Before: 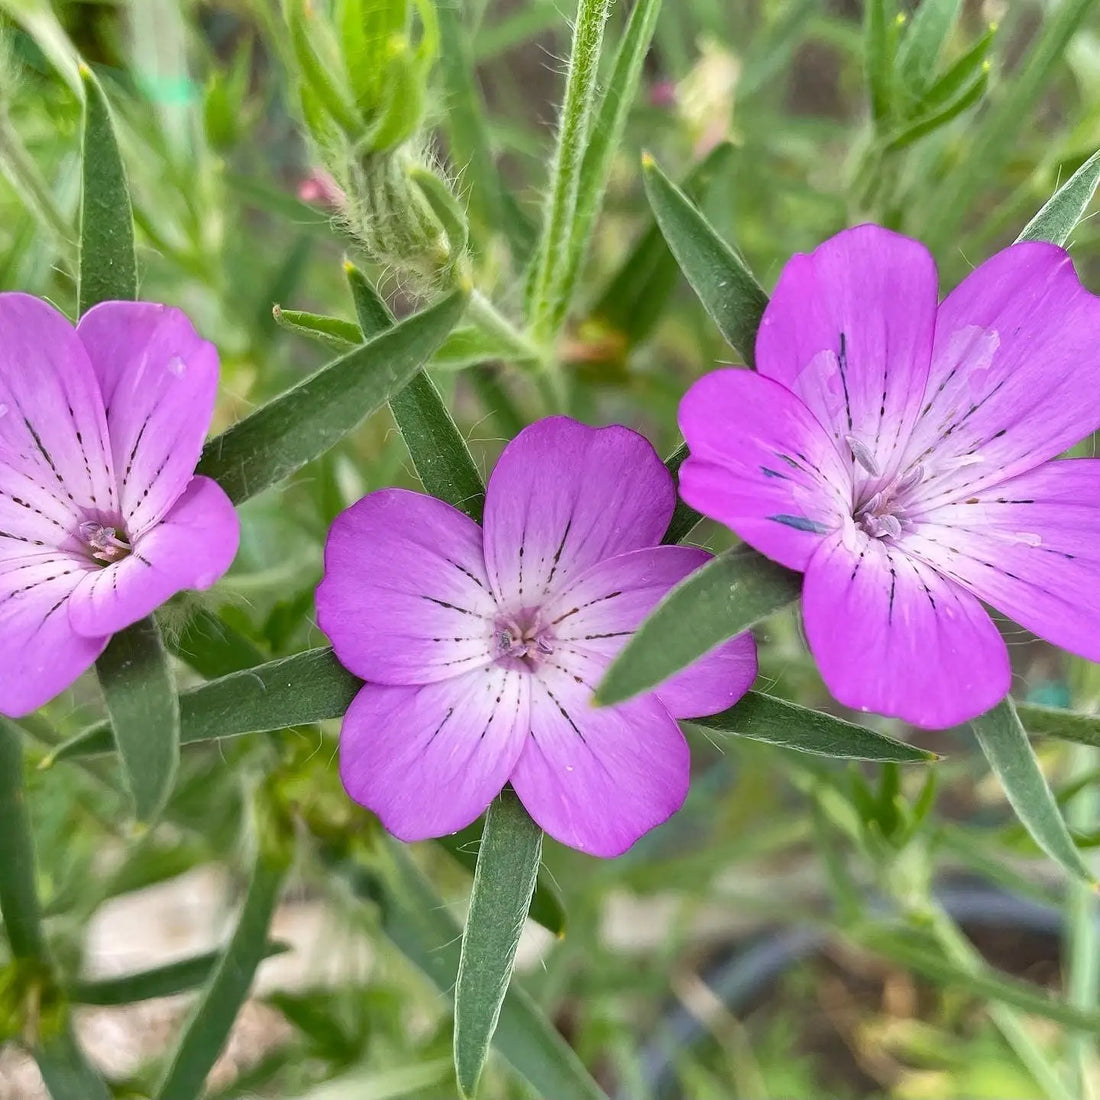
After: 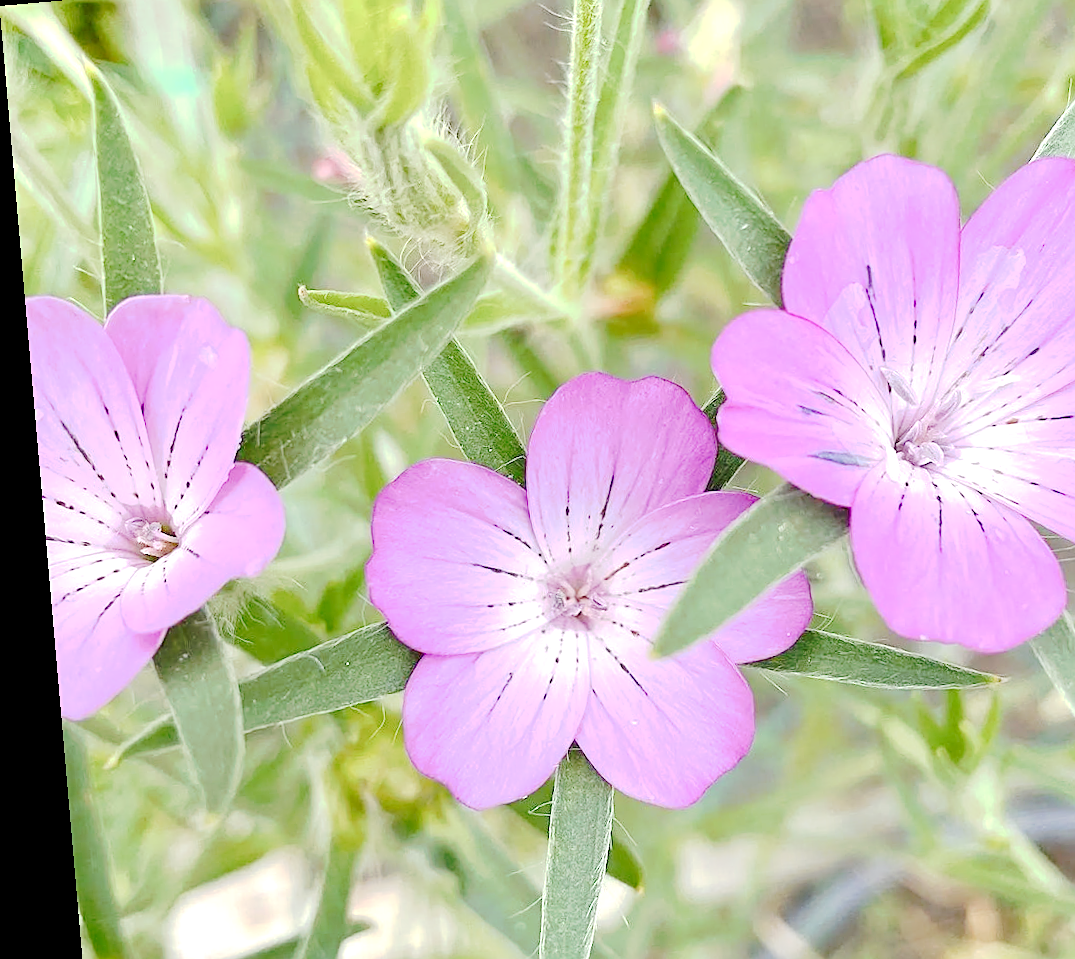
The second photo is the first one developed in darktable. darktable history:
rotate and perspective: rotation -4.98°, automatic cropping off
crop: top 7.49%, right 9.717%, bottom 11.943%
exposure: exposure 0.559 EV, compensate highlight preservation false
tone curve: curves: ch0 [(0, 0) (0.003, 0.021) (0.011, 0.033) (0.025, 0.059) (0.044, 0.097) (0.069, 0.141) (0.1, 0.186) (0.136, 0.237) (0.177, 0.298) (0.224, 0.378) (0.277, 0.47) (0.335, 0.542) (0.399, 0.605) (0.468, 0.678) (0.543, 0.724) (0.623, 0.787) (0.709, 0.829) (0.801, 0.875) (0.898, 0.912) (1, 1)], preserve colors none
sharpen: on, module defaults
